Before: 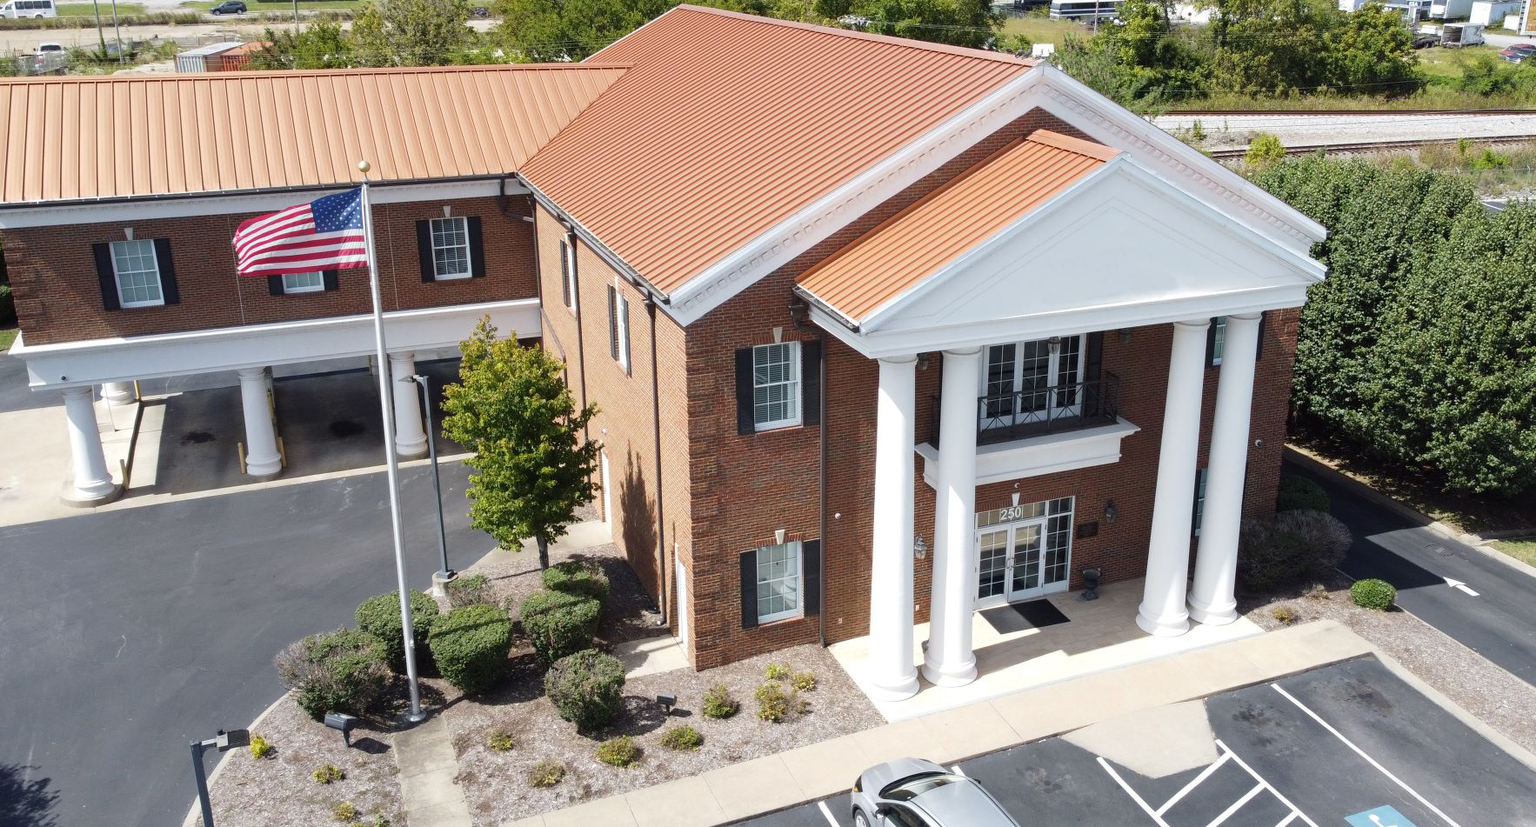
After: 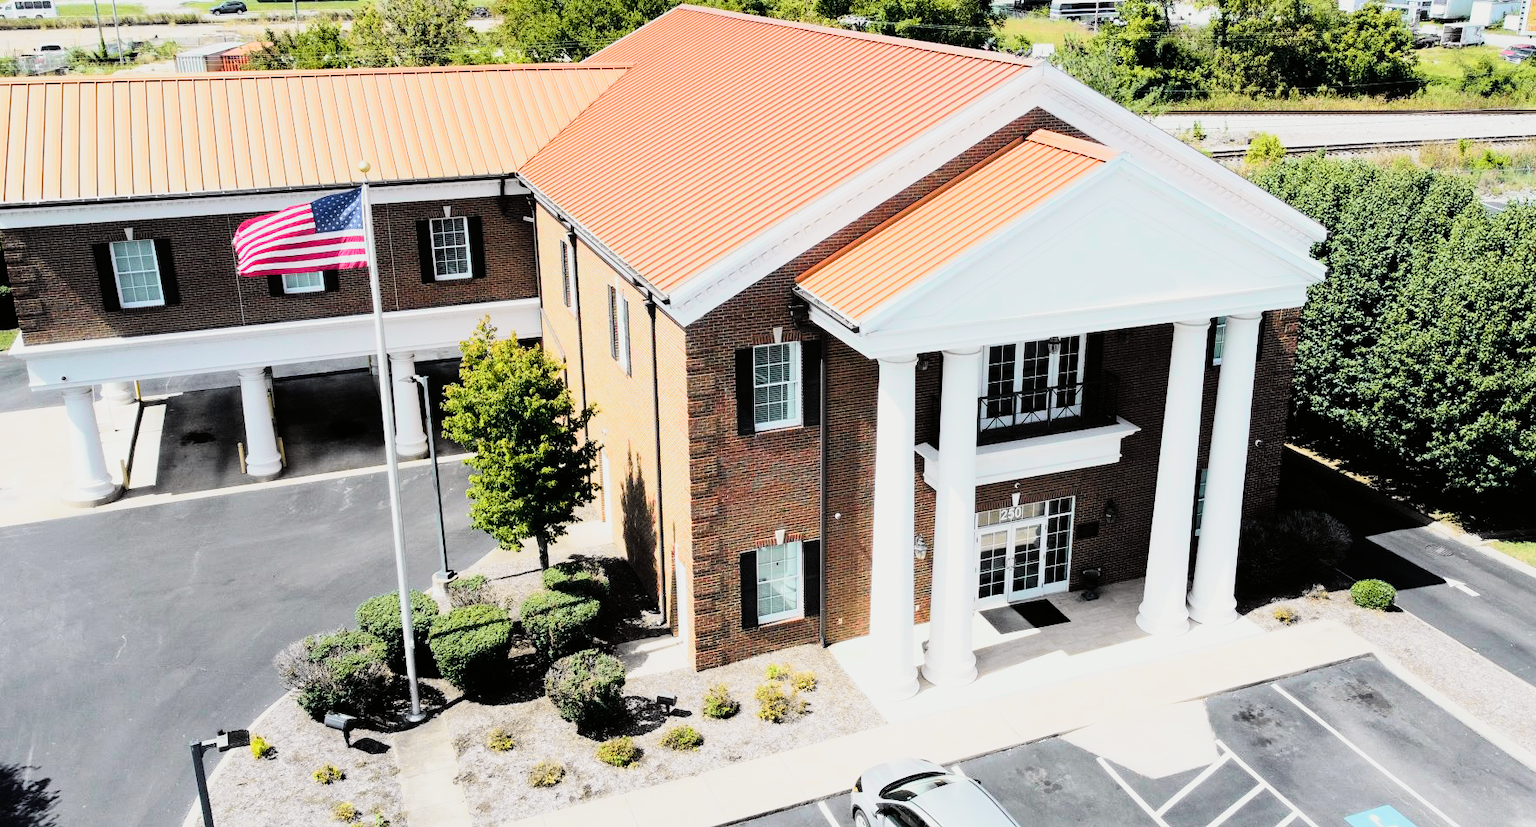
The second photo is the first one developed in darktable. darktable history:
filmic rgb: black relative exposure -5.45 EV, white relative exposure 2.88 EV, threshold 3 EV, dynamic range scaling -37.03%, hardness 3.98, contrast 1.612, highlights saturation mix -1.21%, enable highlight reconstruction true
tone curve: curves: ch0 [(0, 0.005) (0.103, 0.097) (0.18, 0.207) (0.384, 0.465) (0.491, 0.585) (0.629, 0.726) (0.84, 0.866) (1, 0.947)]; ch1 [(0, 0) (0.172, 0.123) (0.324, 0.253) (0.396, 0.388) (0.478, 0.461) (0.499, 0.497) (0.532, 0.515) (0.57, 0.584) (0.635, 0.675) (0.805, 0.892) (1, 1)]; ch2 [(0, 0) (0.411, 0.424) (0.496, 0.501) (0.515, 0.507) (0.553, 0.562) (0.604, 0.642) (0.708, 0.768) (0.839, 0.916) (1, 1)], color space Lab, independent channels, preserve colors none
exposure: exposure 0.293 EV, compensate exposure bias true, compensate highlight preservation false
